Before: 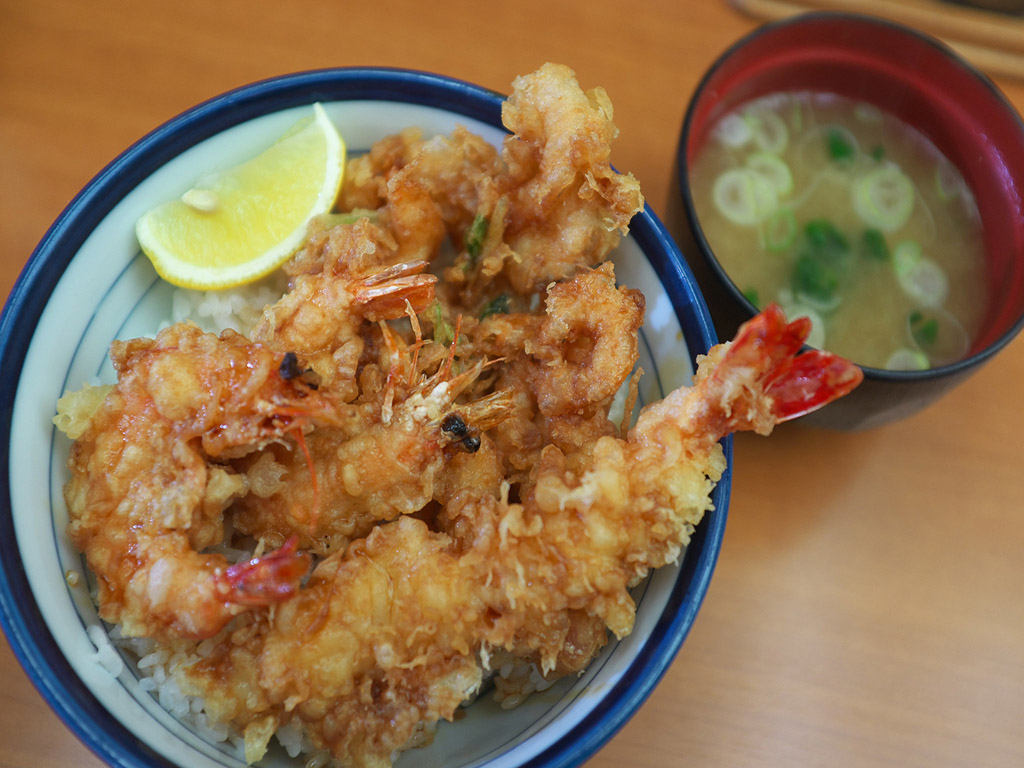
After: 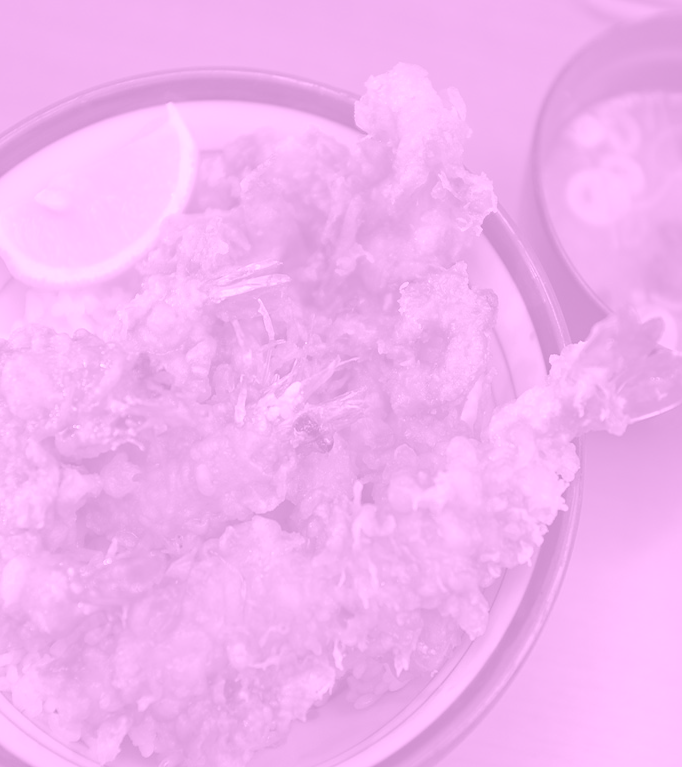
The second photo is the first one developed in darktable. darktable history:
color zones: curves: ch0 [(0.826, 0.353)]; ch1 [(0.242, 0.647) (0.889, 0.342)]; ch2 [(0.246, 0.089) (0.969, 0.068)]
colorize: hue 331.2°, saturation 75%, source mix 30.28%, lightness 70.52%, version 1
crop and rotate: left 14.385%, right 18.948%
haze removal: compatibility mode true, adaptive false
